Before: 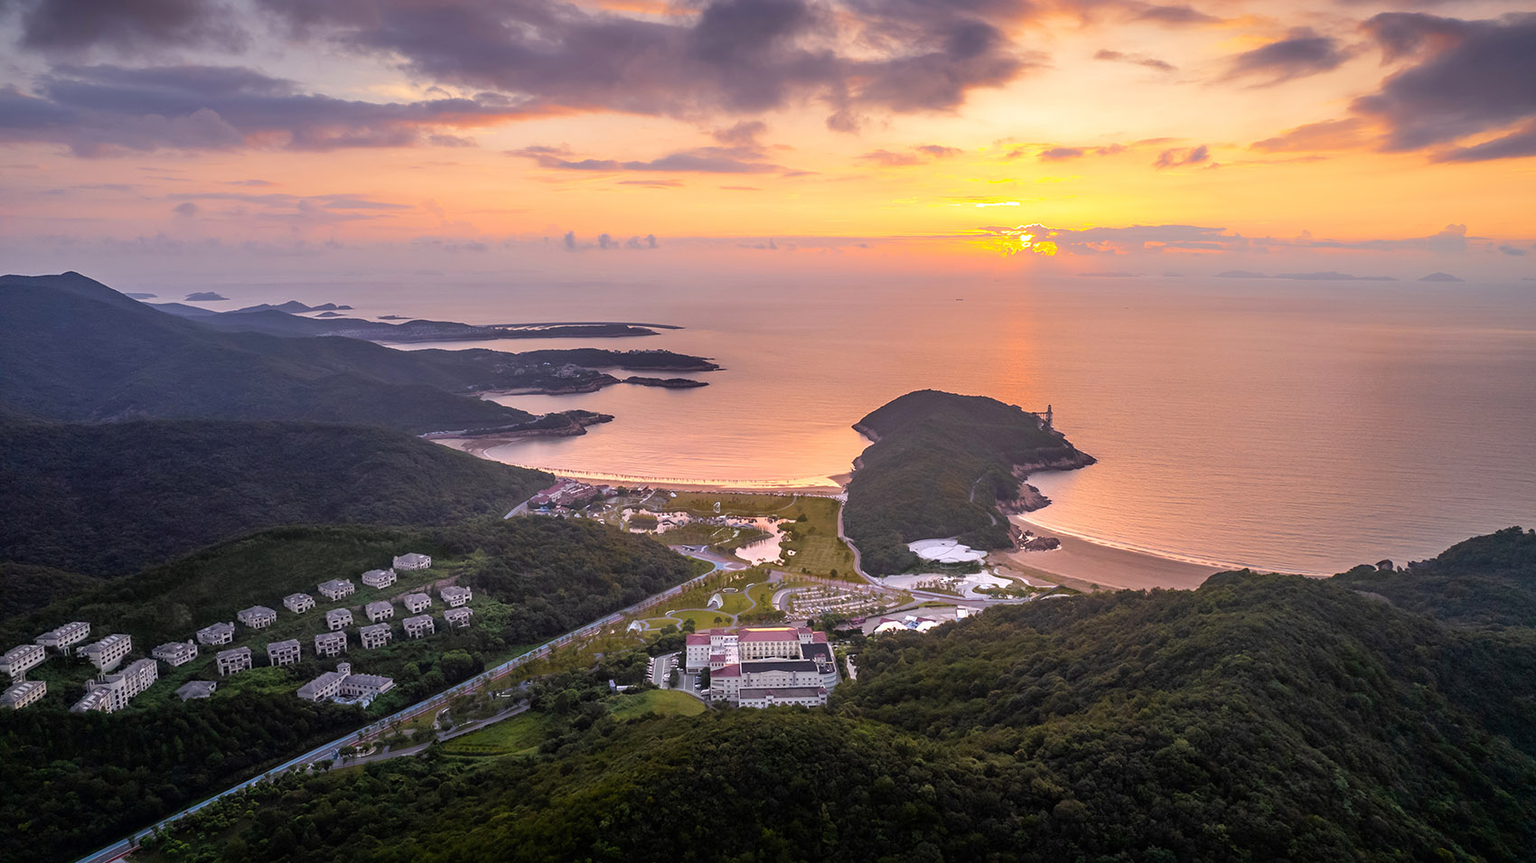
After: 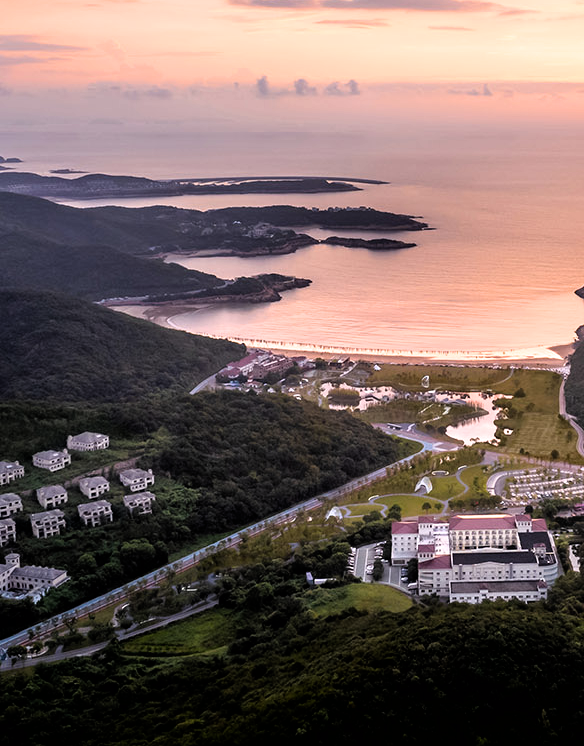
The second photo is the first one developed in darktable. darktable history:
crop and rotate: left 21.73%, top 18.869%, right 43.912%, bottom 2.984%
filmic rgb: black relative exposure -8.23 EV, white relative exposure 2.2 EV, target white luminance 99.86%, hardness 7.14, latitude 75.51%, contrast 1.319, highlights saturation mix -2%, shadows ↔ highlights balance 29.77%
